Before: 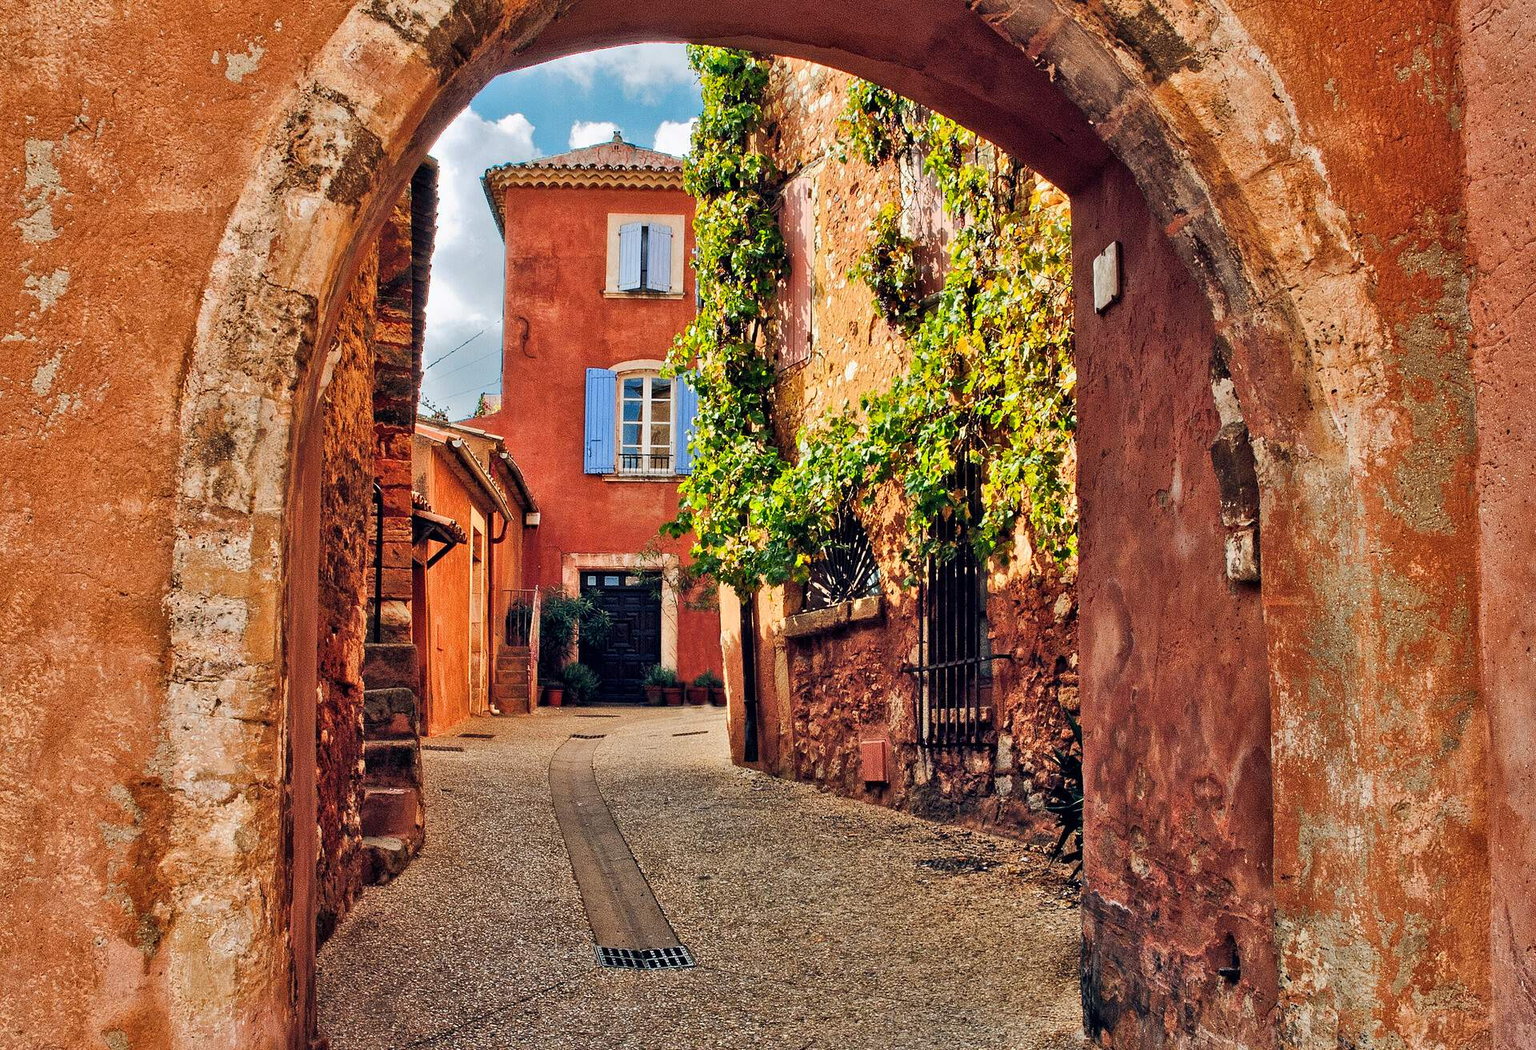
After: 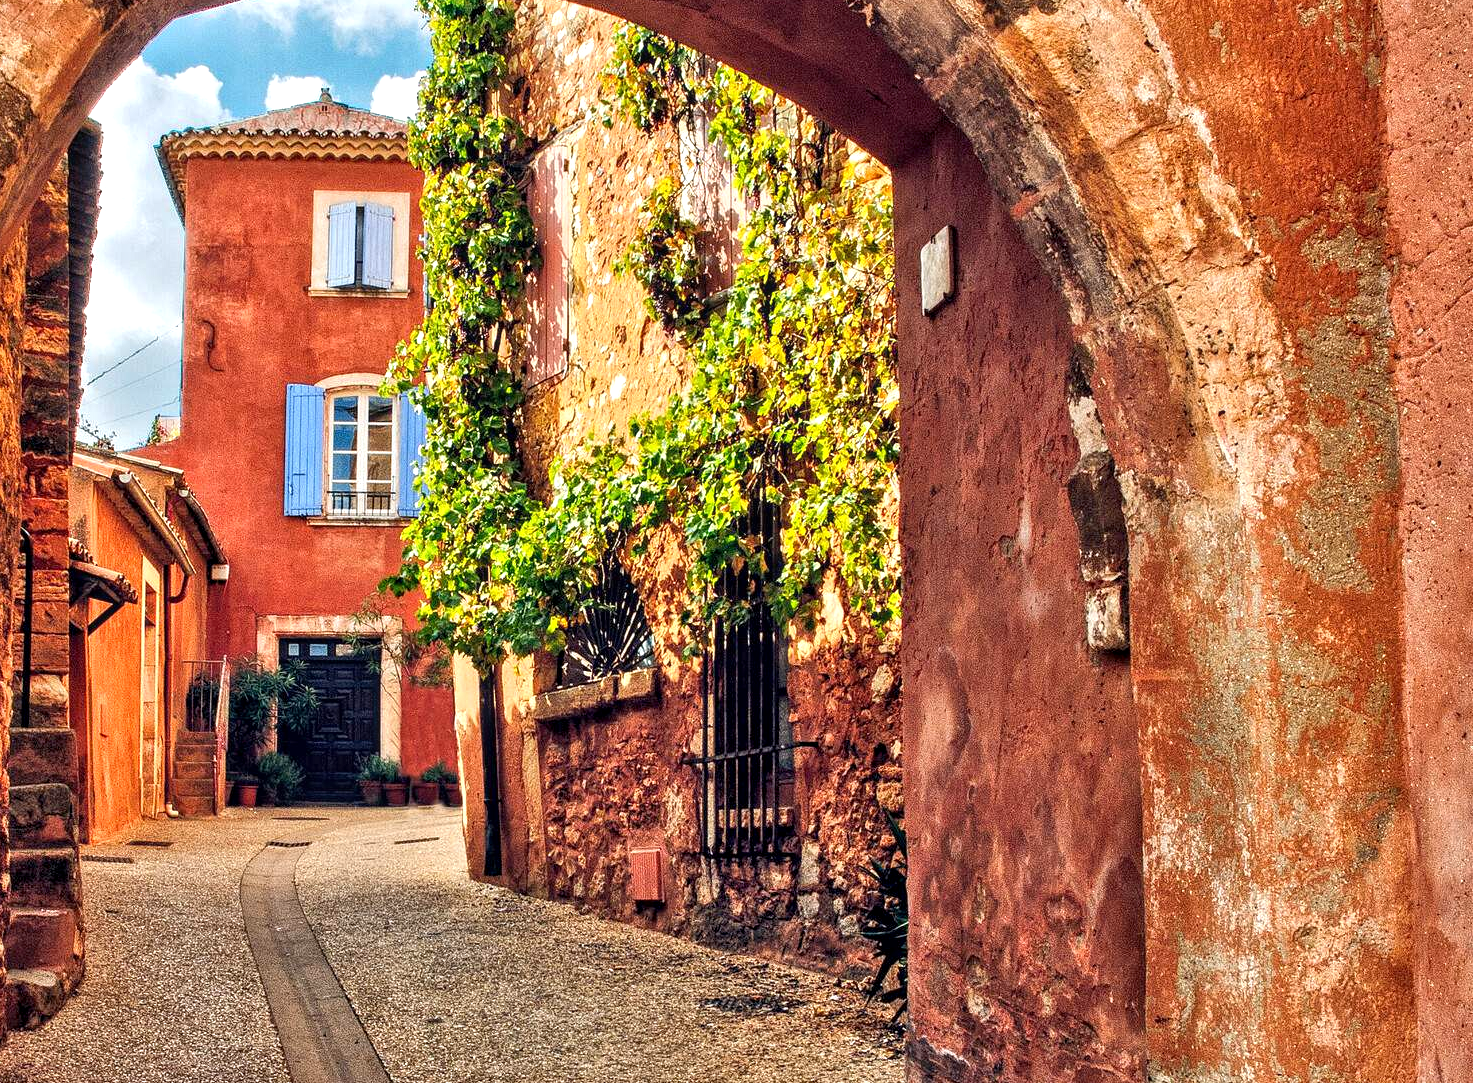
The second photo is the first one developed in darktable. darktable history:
crop: left 23.267%, top 5.818%, bottom 11.611%
local contrast: on, module defaults
exposure: black level correction 0.001, exposure 0.499 EV, compensate highlight preservation false
